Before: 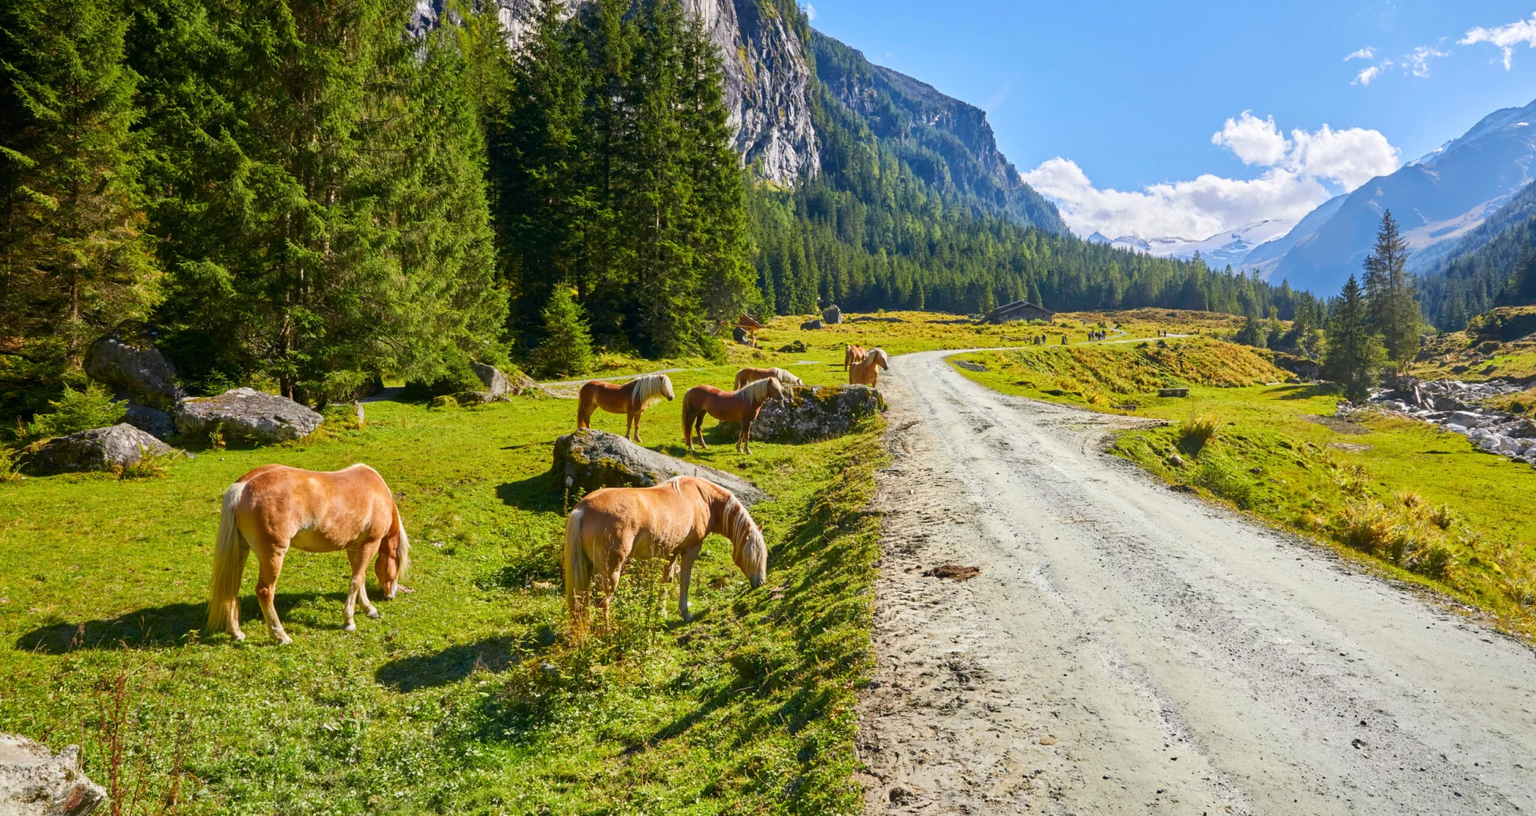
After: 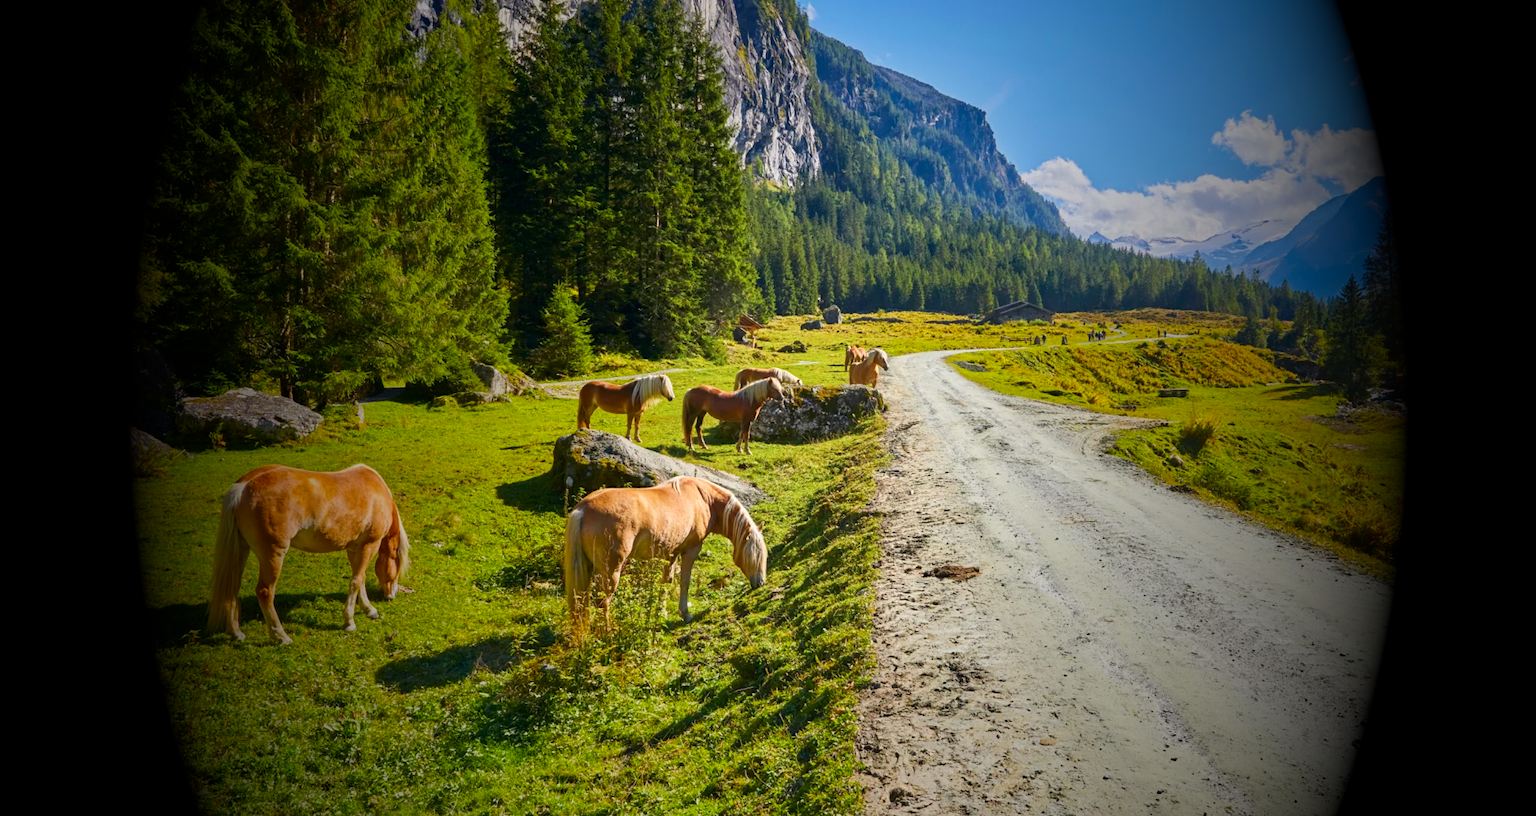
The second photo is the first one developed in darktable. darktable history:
vignetting: fall-off start 15.9%, fall-off radius 100%, brightness -1, saturation 0.5, width/height ratio 0.719
shadows and highlights: shadows -12.5, white point adjustment 4, highlights 28.33
